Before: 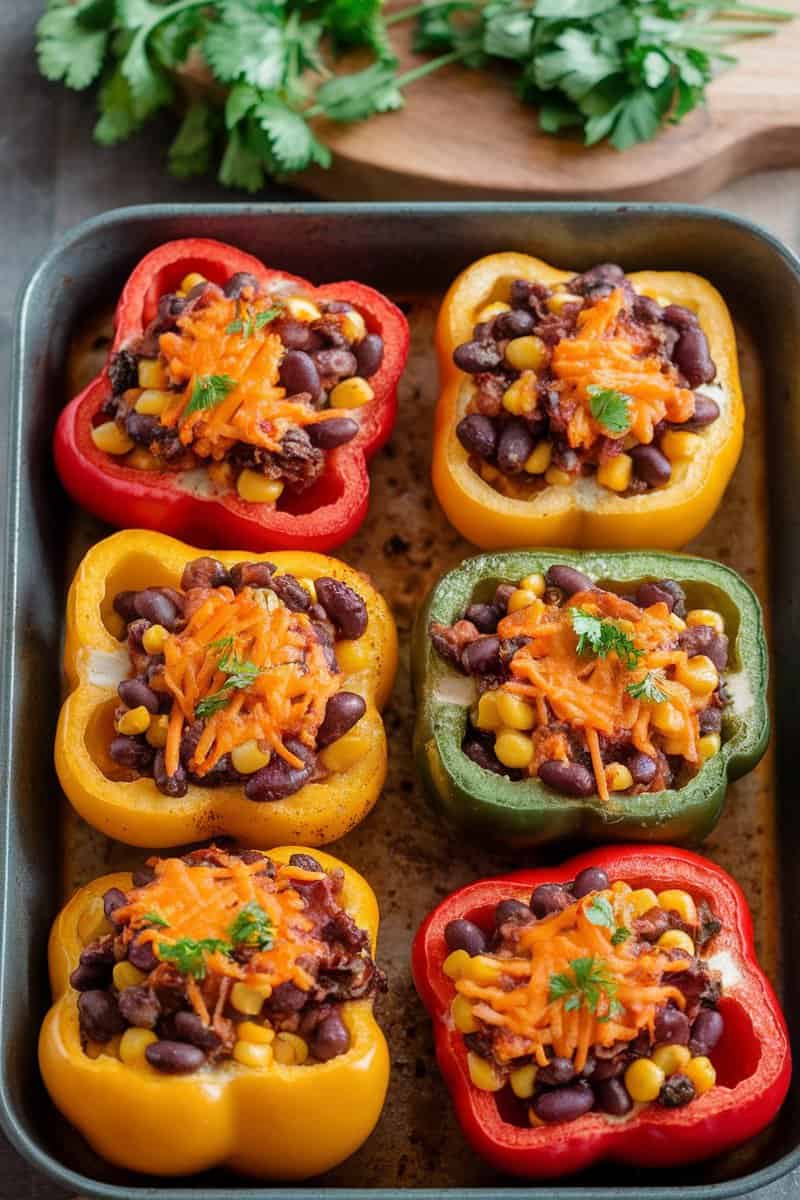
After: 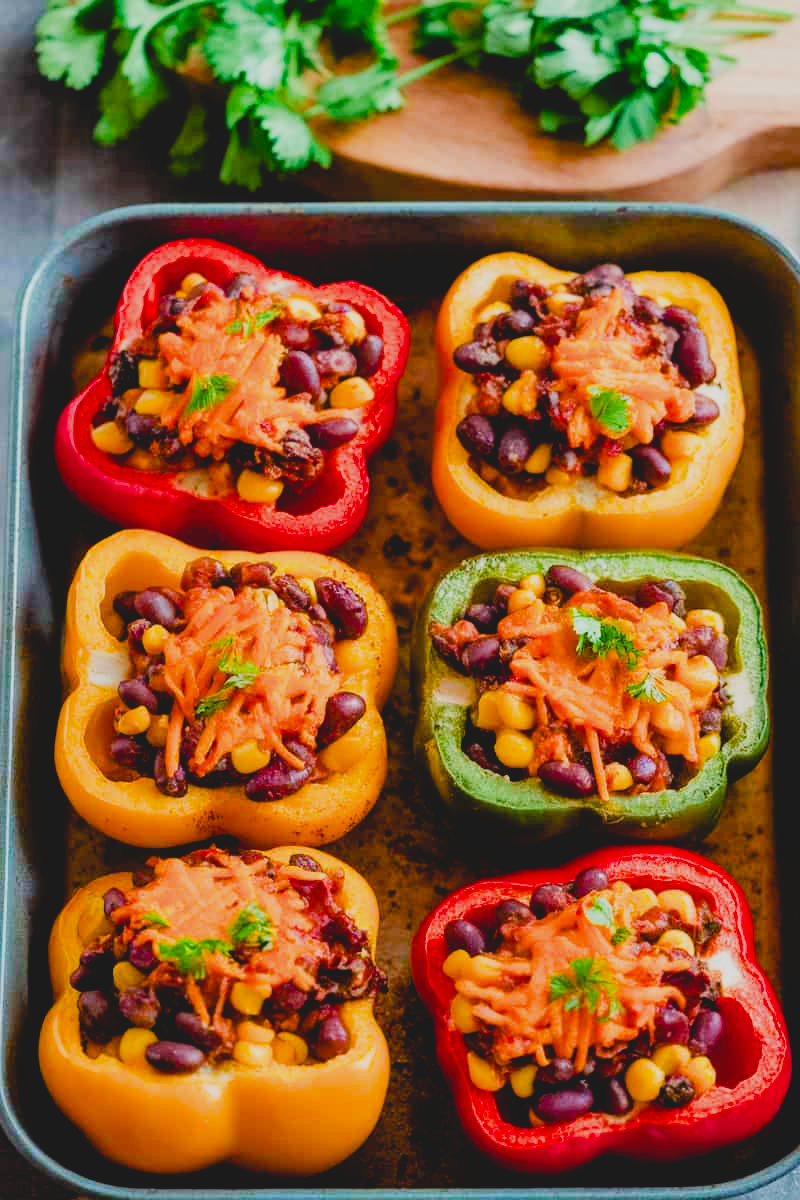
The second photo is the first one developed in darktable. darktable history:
color balance rgb: linear chroma grading › shadows -2.2%, linear chroma grading › highlights -15%, linear chroma grading › global chroma -10%, linear chroma grading › mid-tones -10%, perceptual saturation grading › global saturation 45%, perceptual saturation grading › highlights -50%, perceptual saturation grading › shadows 30%, perceptual brilliance grading › global brilliance 18%, global vibrance 45%
color zones: curves: ch0 [(0.068, 0.464) (0.25, 0.5) (0.48, 0.508) (0.75, 0.536) (0.886, 0.476) (0.967, 0.456)]; ch1 [(0.066, 0.456) (0.25, 0.5) (0.616, 0.508) (0.746, 0.56) (0.934, 0.444)]
filmic rgb: black relative exposure -5 EV, hardness 2.88, contrast 1.3, highlights saturation mix -30%
contrast brightness saturation: contrast -0.19, saturation 0.19
